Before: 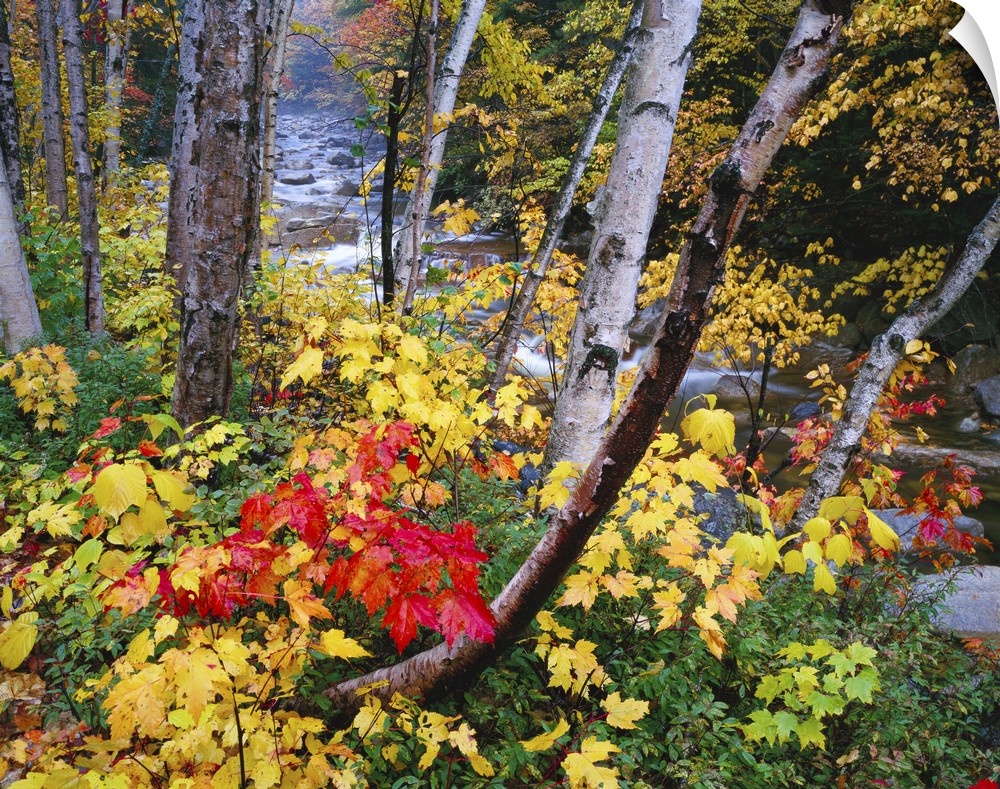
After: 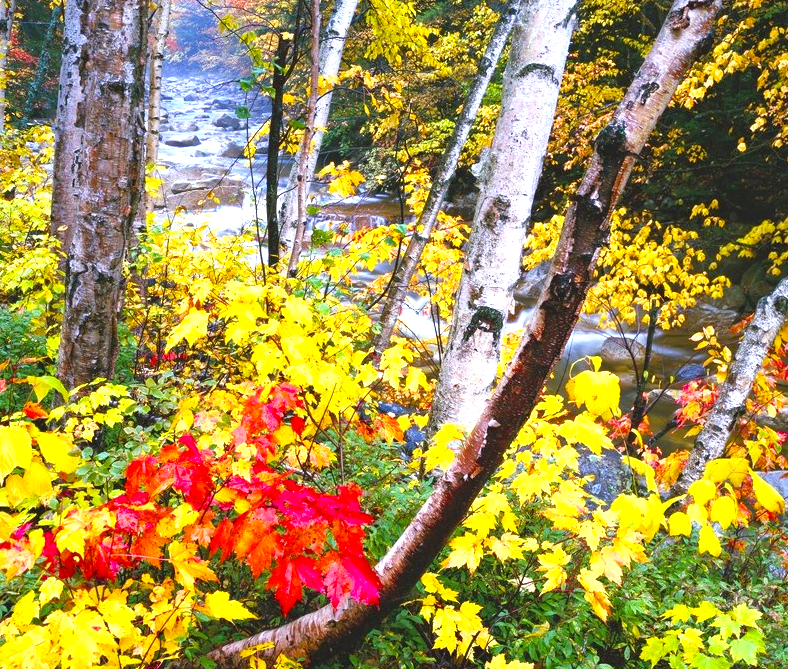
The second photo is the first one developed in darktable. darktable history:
color balance rgb: linear chroma grading › shadows 15.963%, perceptual saturation grading › global saturation 14.826%, global vibrance 20%
exposure: black level correction 0, exposure 1.095 EV, compensate highlight preservation false
crop: left 11.595%, top 4.891%, right 9.569%, bottom 10.211%
